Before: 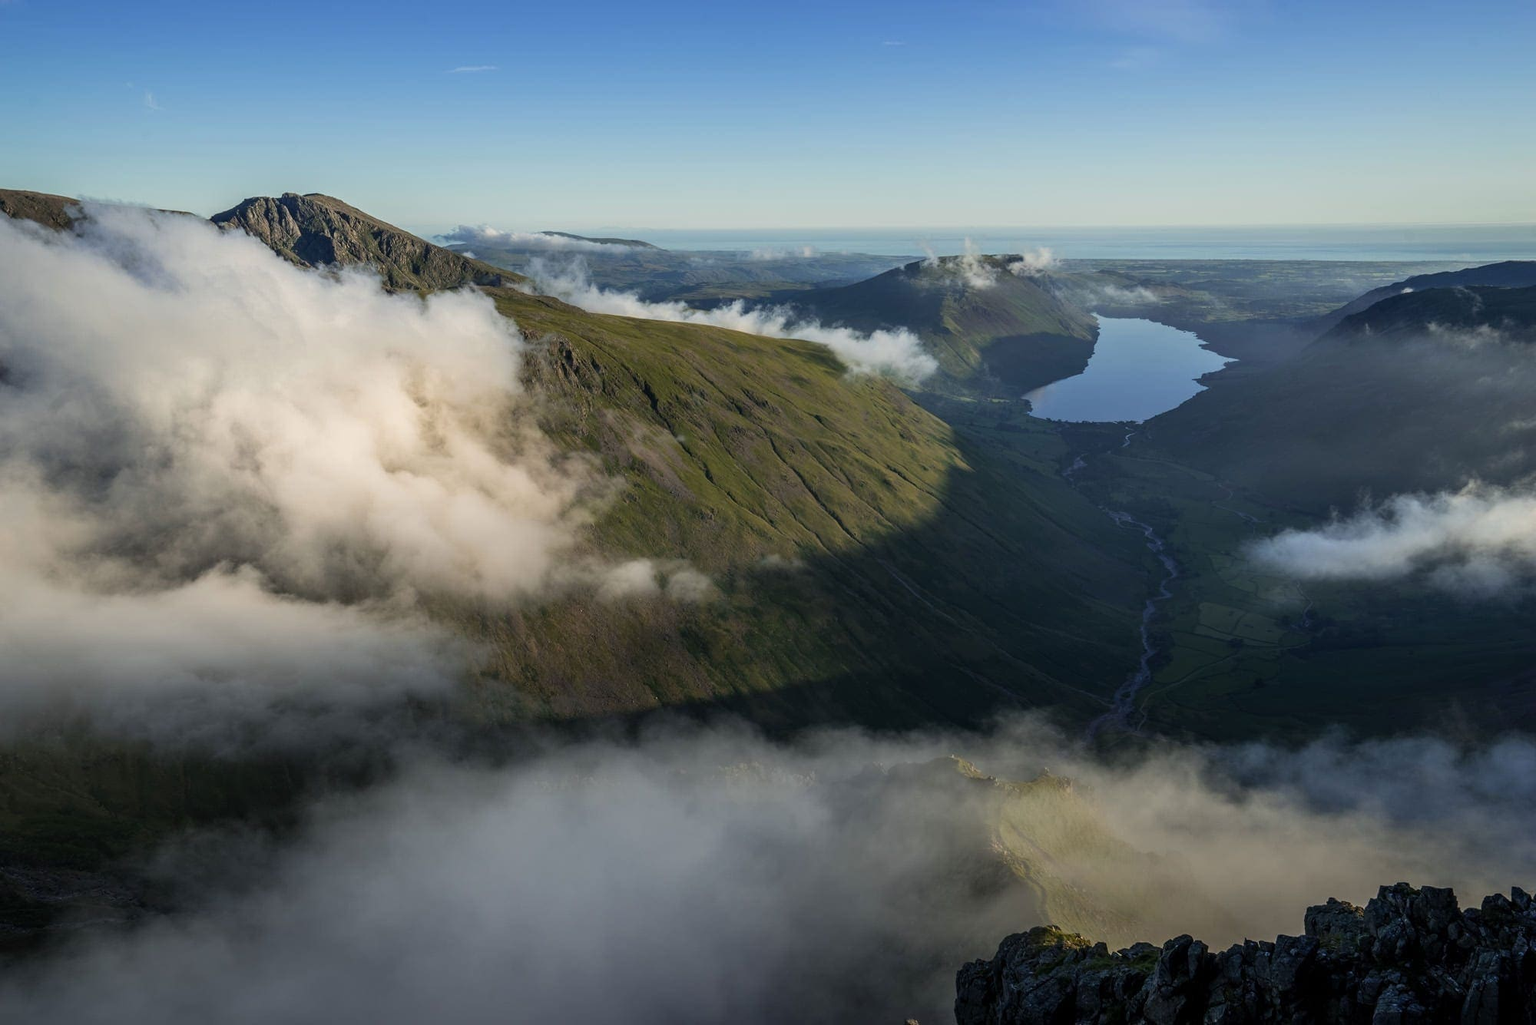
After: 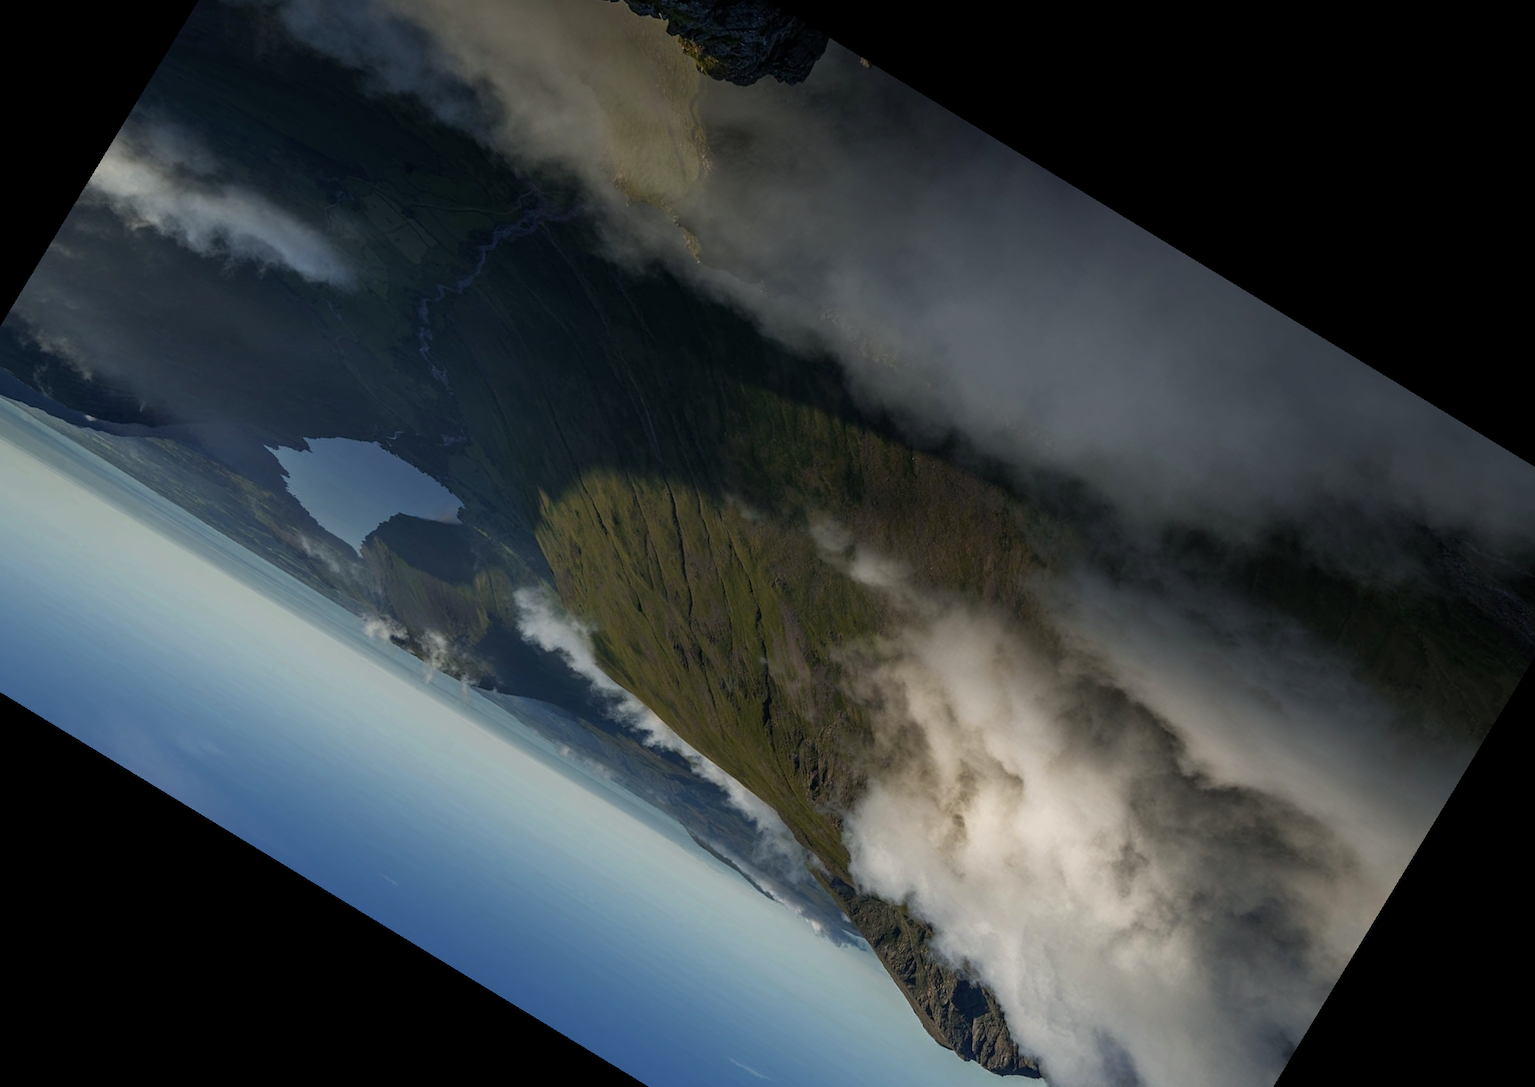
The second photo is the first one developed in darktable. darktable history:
crop and rotate: angle 148.68°, left 9.111%, top 15.603%, right 4.588%, bottom 17.041%
rgb curve: curves: ch0 [(0, 0) (0.415, 0.237) (1, 1)]
white balance: red 0.986, blue 1.01
